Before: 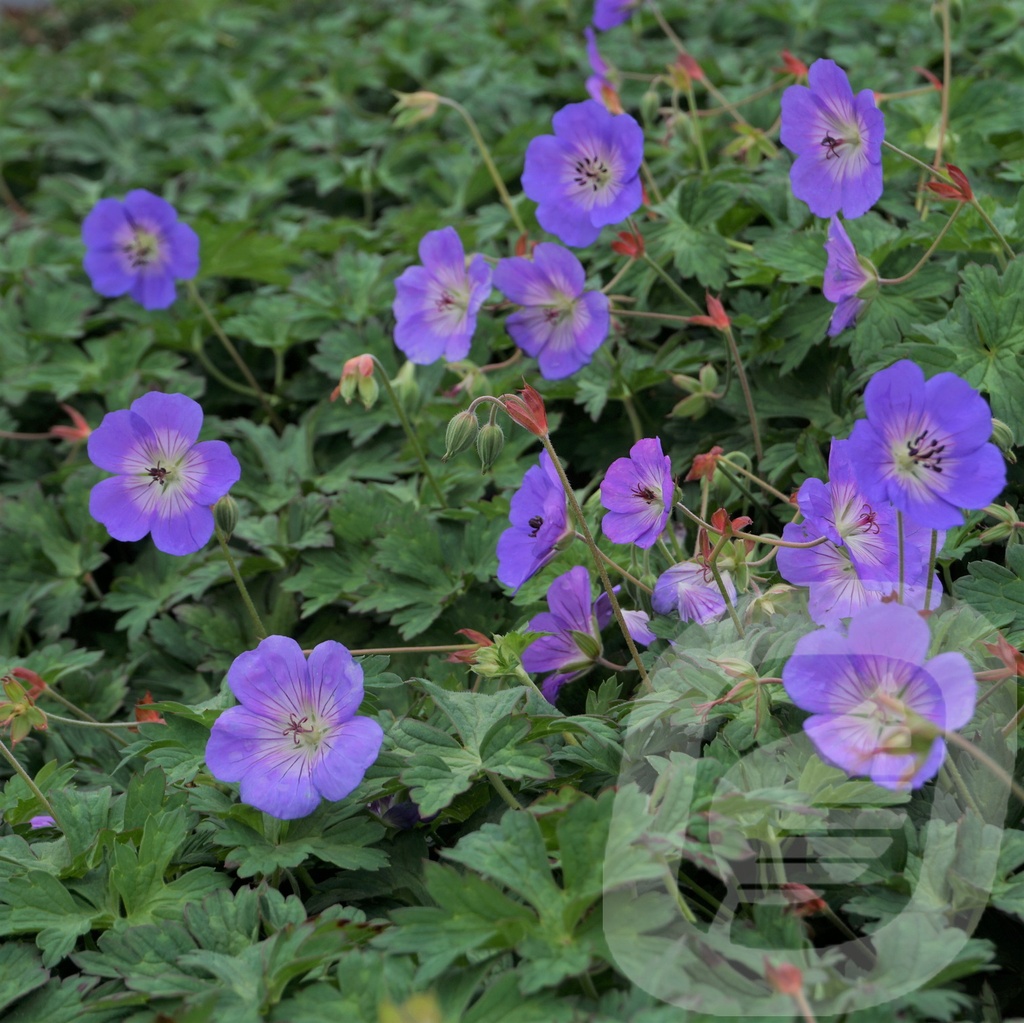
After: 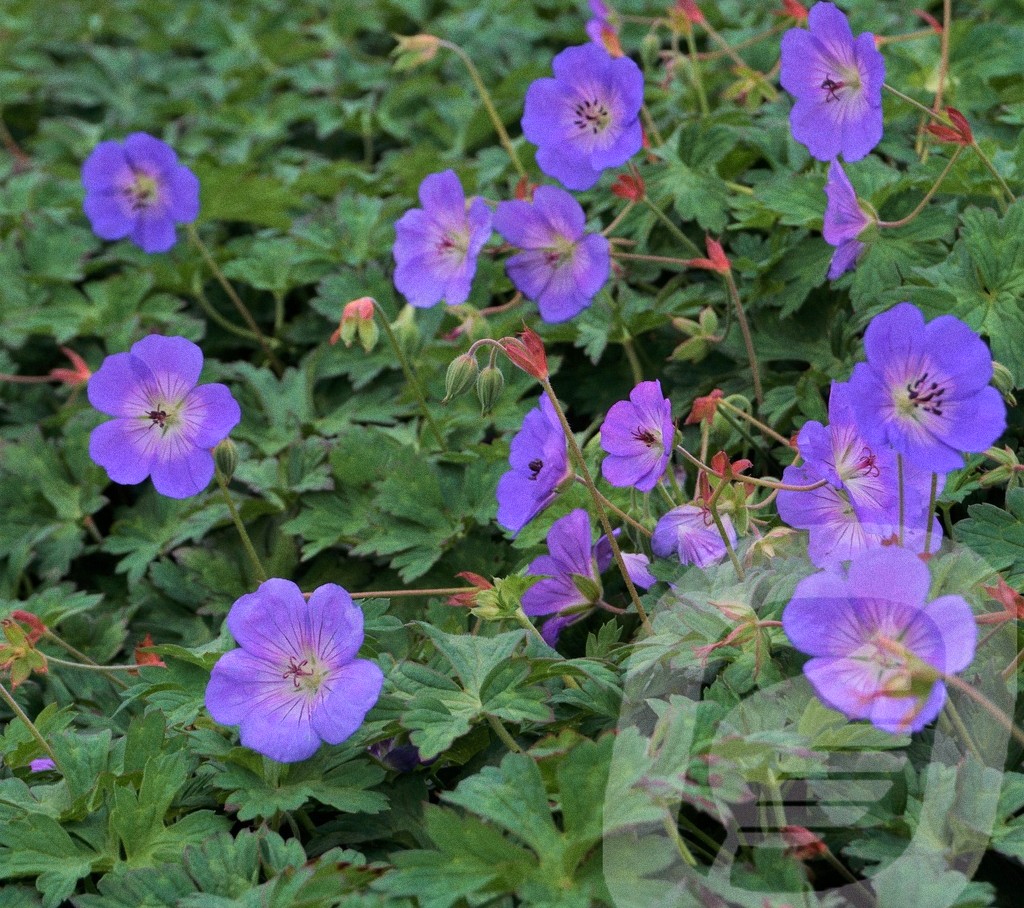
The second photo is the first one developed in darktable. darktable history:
crop and rotate: top 5.609%, bottom 5.609%
white balance: red 1.05, blue 1.072
grain: coarseness 0.09 ISO
velvia: strength 36.57%
shadows and highlights: shadows 37.27, highlights -28.18, soften with gaussian
